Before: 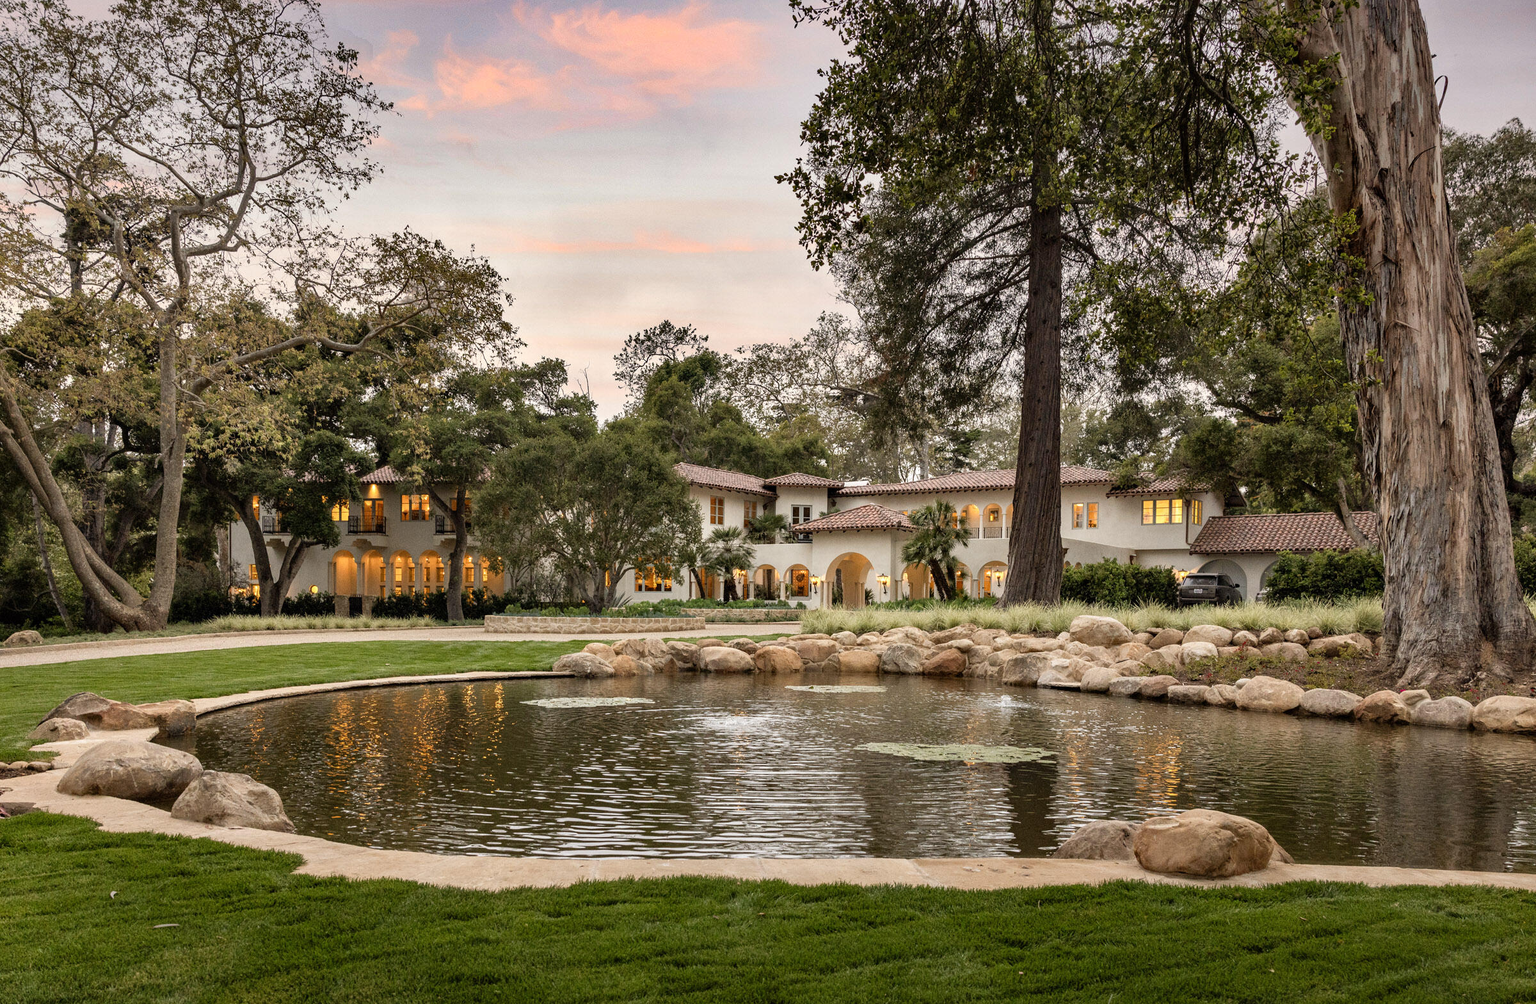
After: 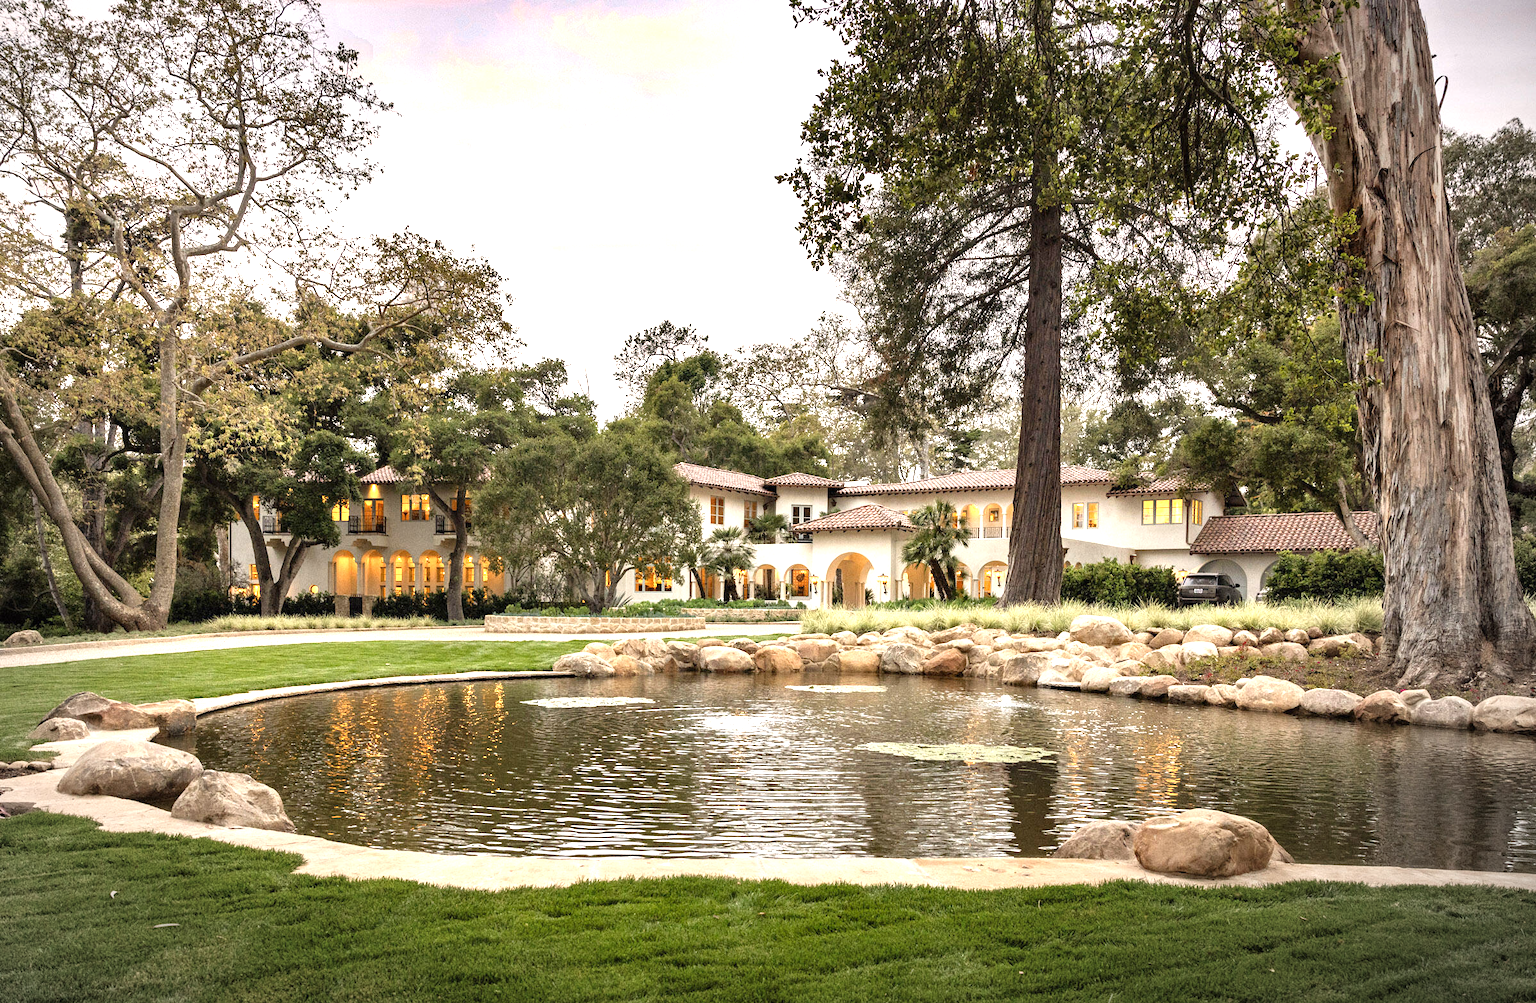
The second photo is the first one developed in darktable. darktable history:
vignetting: center (-0.055, -0.359)
exposure: black level correction 0, exposure 1.105 EV, compensate exposure bias true, compensate highlight preservation false
